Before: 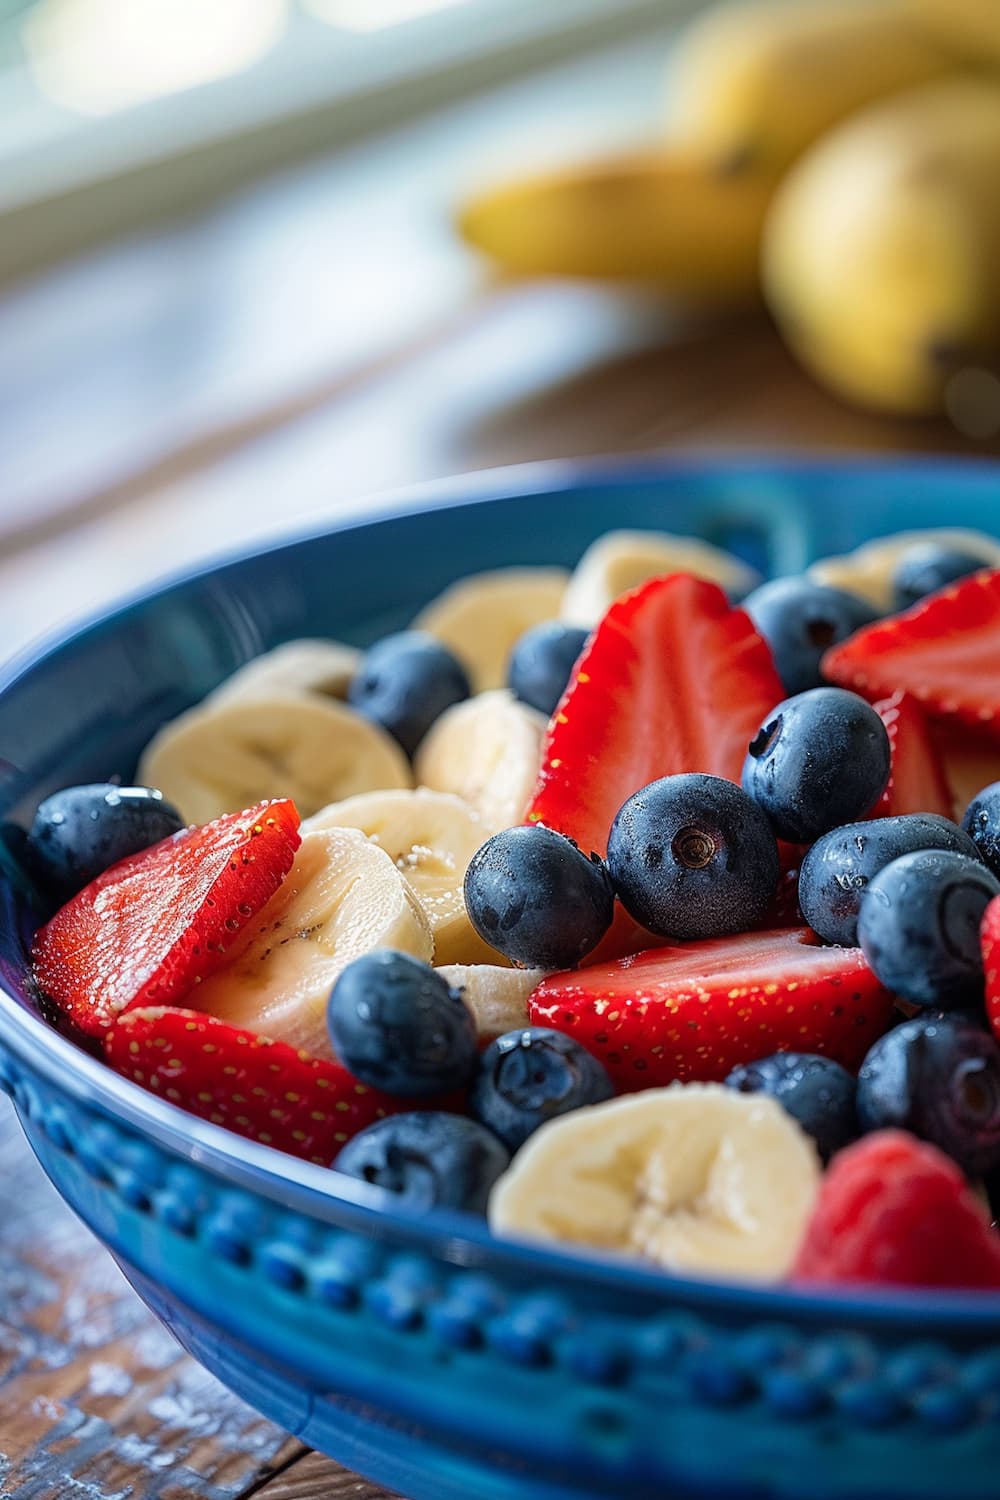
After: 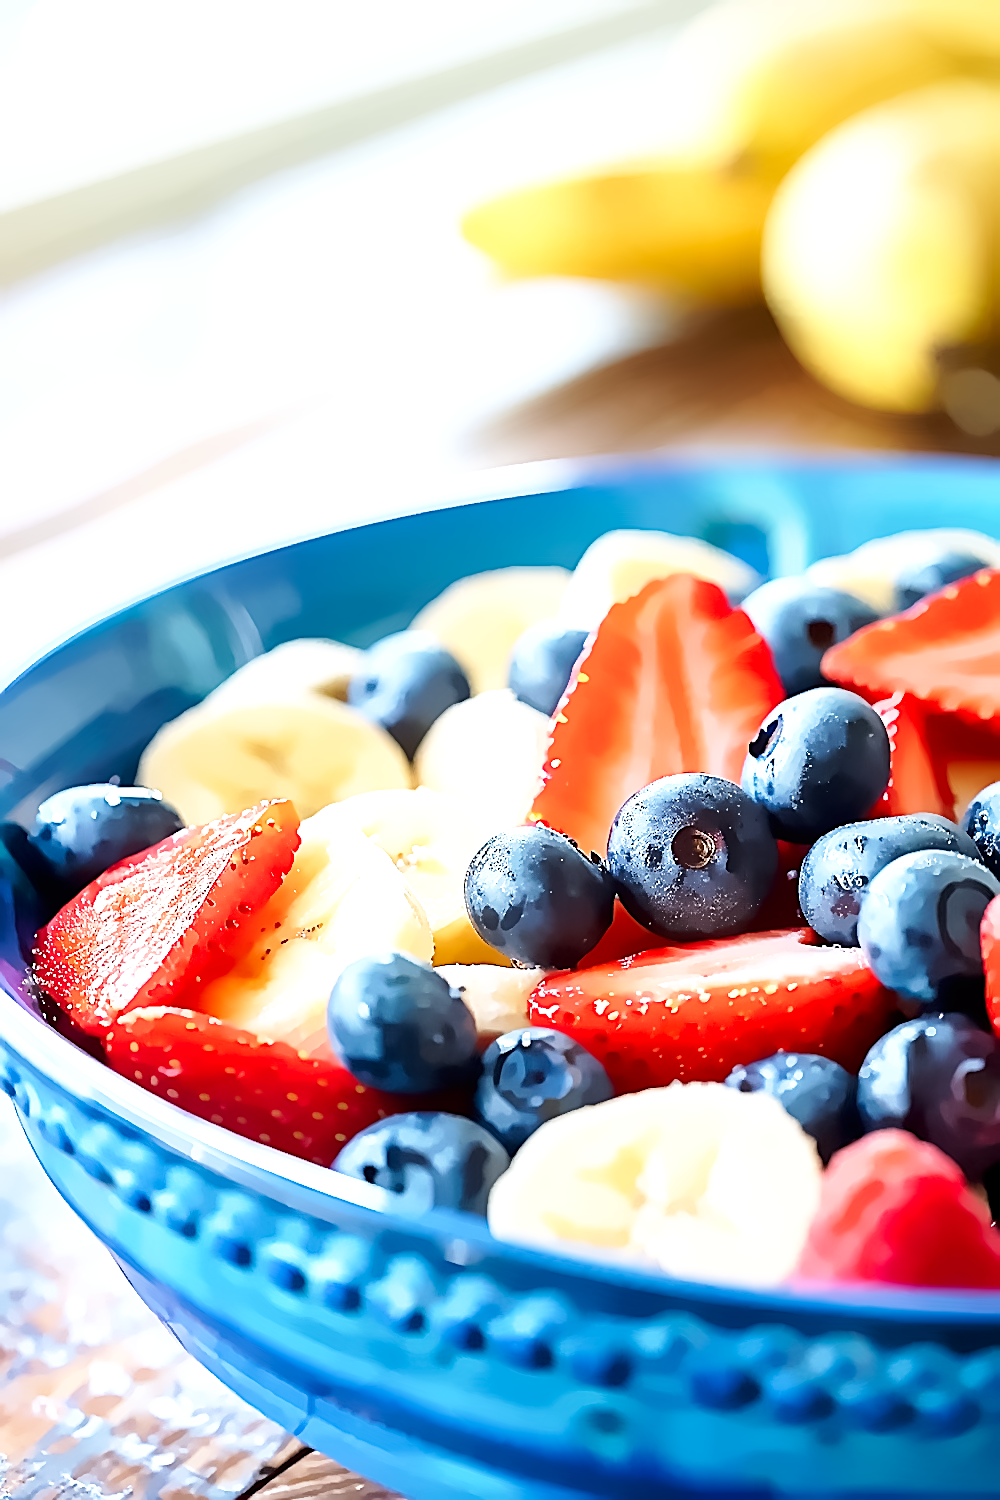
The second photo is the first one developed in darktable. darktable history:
base curve: curves: ch0 [(0, 0) (0.005, 0.002) (0.15, 0.3) (0.4, 0.7) (0.75, 0.95) (1, 1)], preserve colors none
sharpen: amount 1
exposure #1: black level correction 0, exposure 3 EV, compensate highlight preservation false
exposure "1": black level correction 0.001, exposure 1.116 EV, compensate highlight preservation false
denoise (profiled): strength 2, central pixel weight 0, a [-1, 0, 0], y [[0, 0, 0.5 ×5] ×4, [0.5 ×7], [0.5 ×7]], fix various bugs in algorithm false, upgrade profiled transform false, color mode RGB, compensate highlight preservation false | blend: blend mode color, opacity 100%; mask: uniform (no mask)
astrophoto denoise: luma 24%, chroma 95%
